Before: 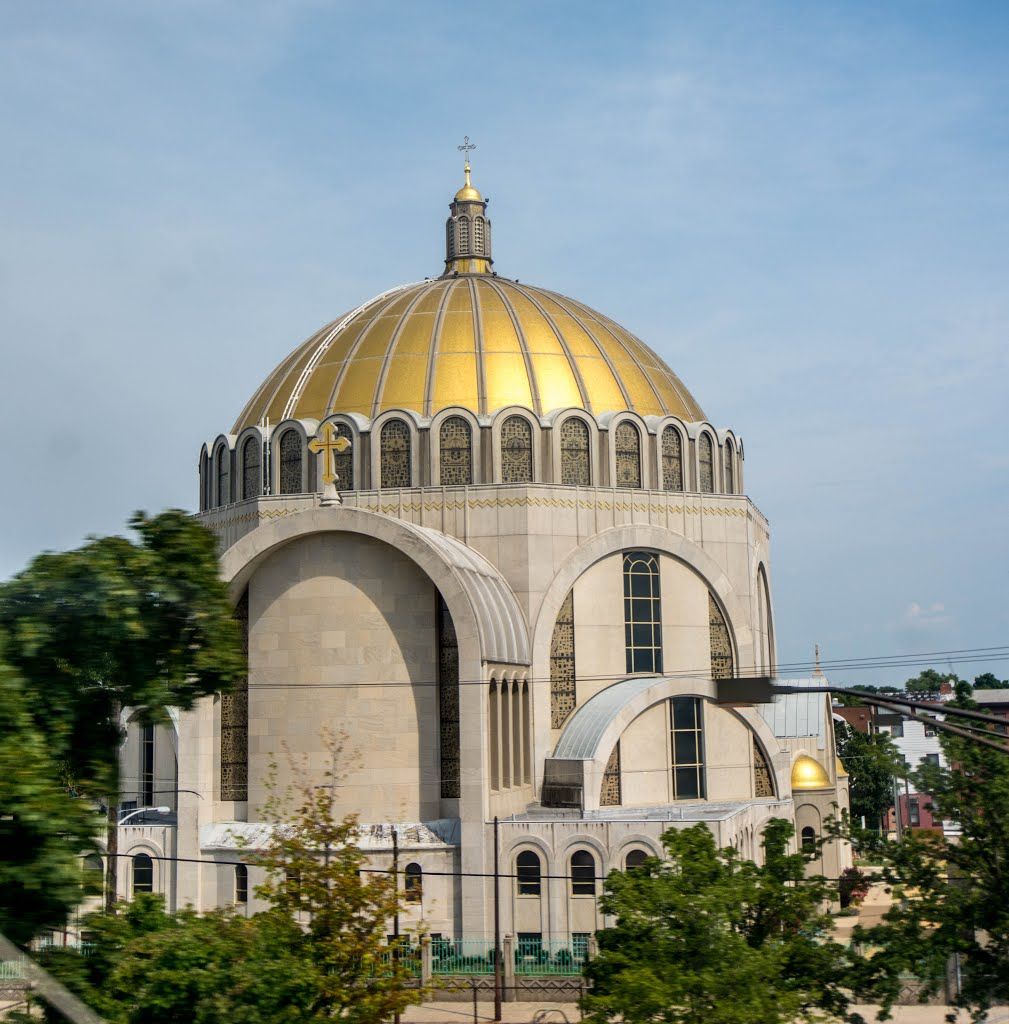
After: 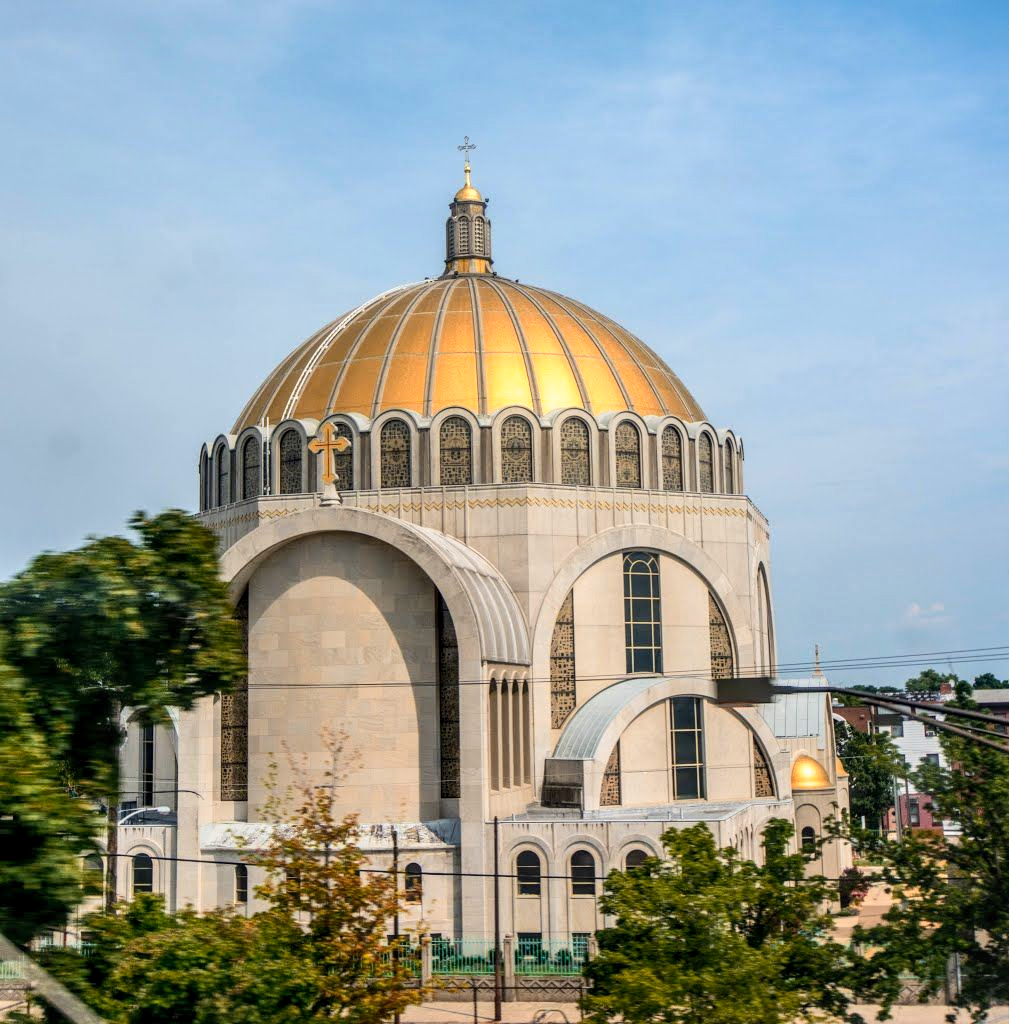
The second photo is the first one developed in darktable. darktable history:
color zones: curves: ch1 [(0, 0.469) (0.072, 0.457) (0.243, 0.494) (0.429, 0.5) (0.571, 0.5) (0.714, 0.5) (0.857, 0.5) (1, 0.469)]; ch2 [(0, 0.499) (0.143, 0.467) (0.242, 0.436) (0.429, 0.493) (0.571, 0.5) (0.714, 0.5) (0.857, 0.5) (1, 0.499)]
local contrast: on, module defaults
contrast brightness saturation: contrast 0.197, brightness 0.165, saturation 0.229
shadows and highlights: shadows -20.21, white point adjustment -1.85, highlights -35.01
